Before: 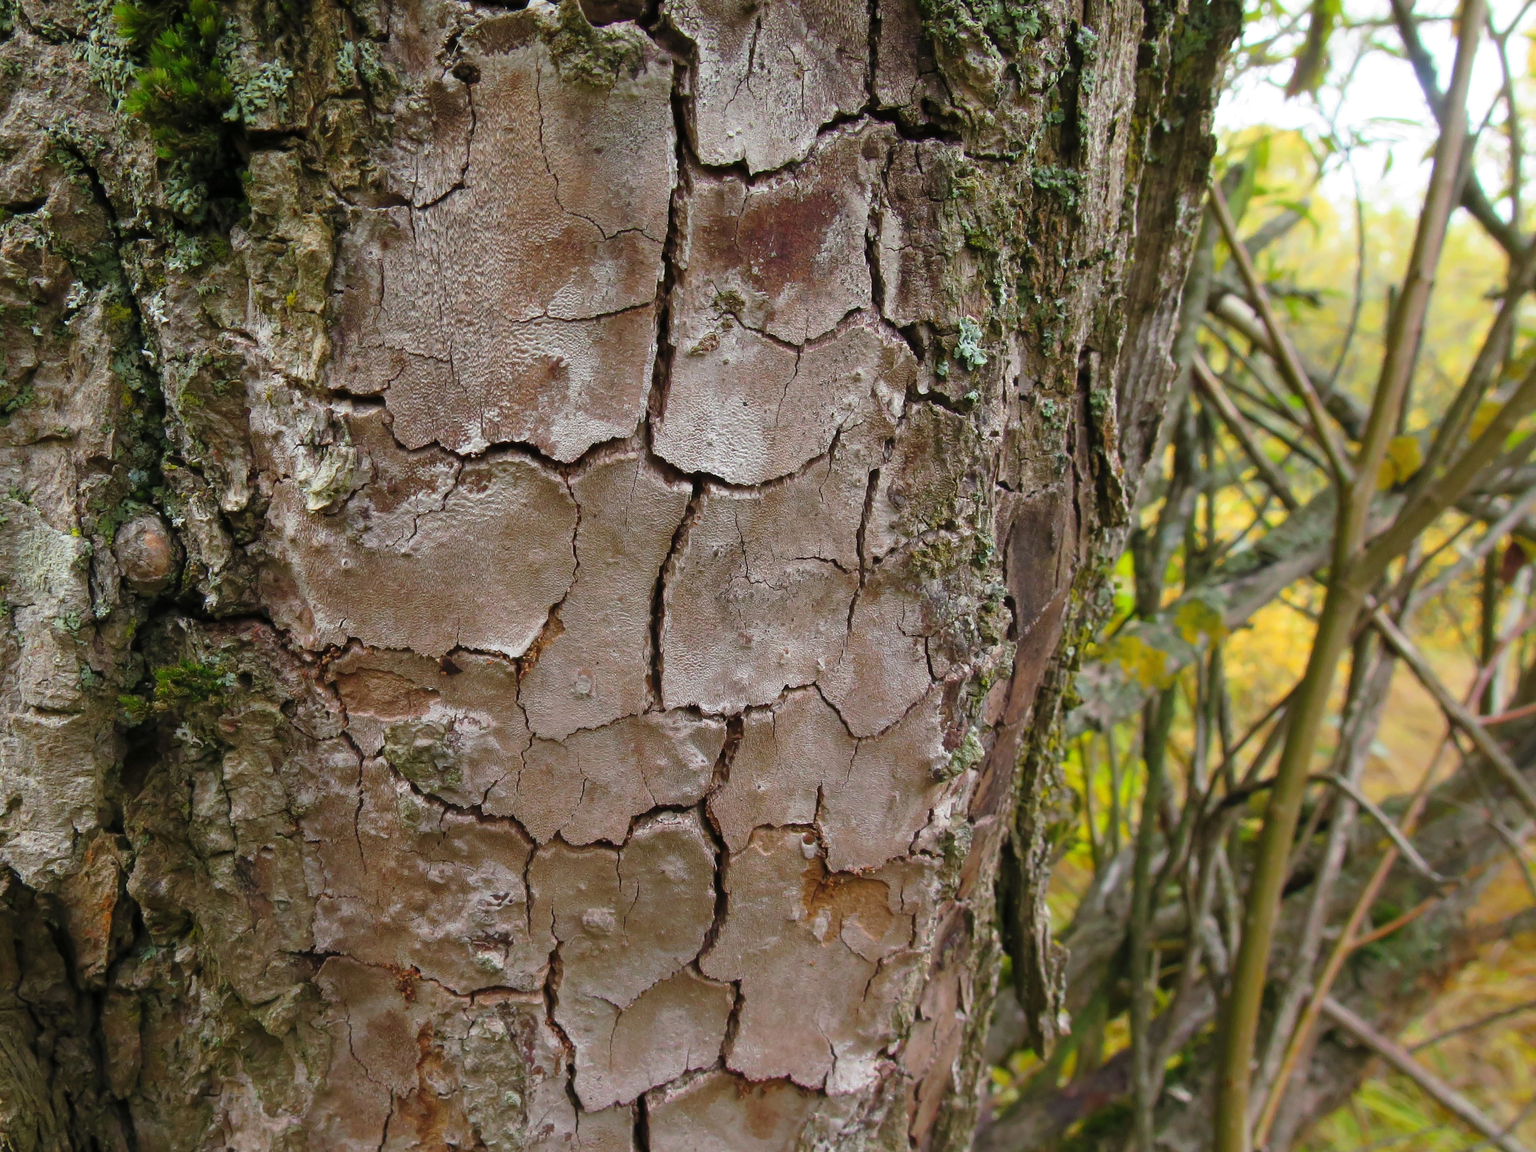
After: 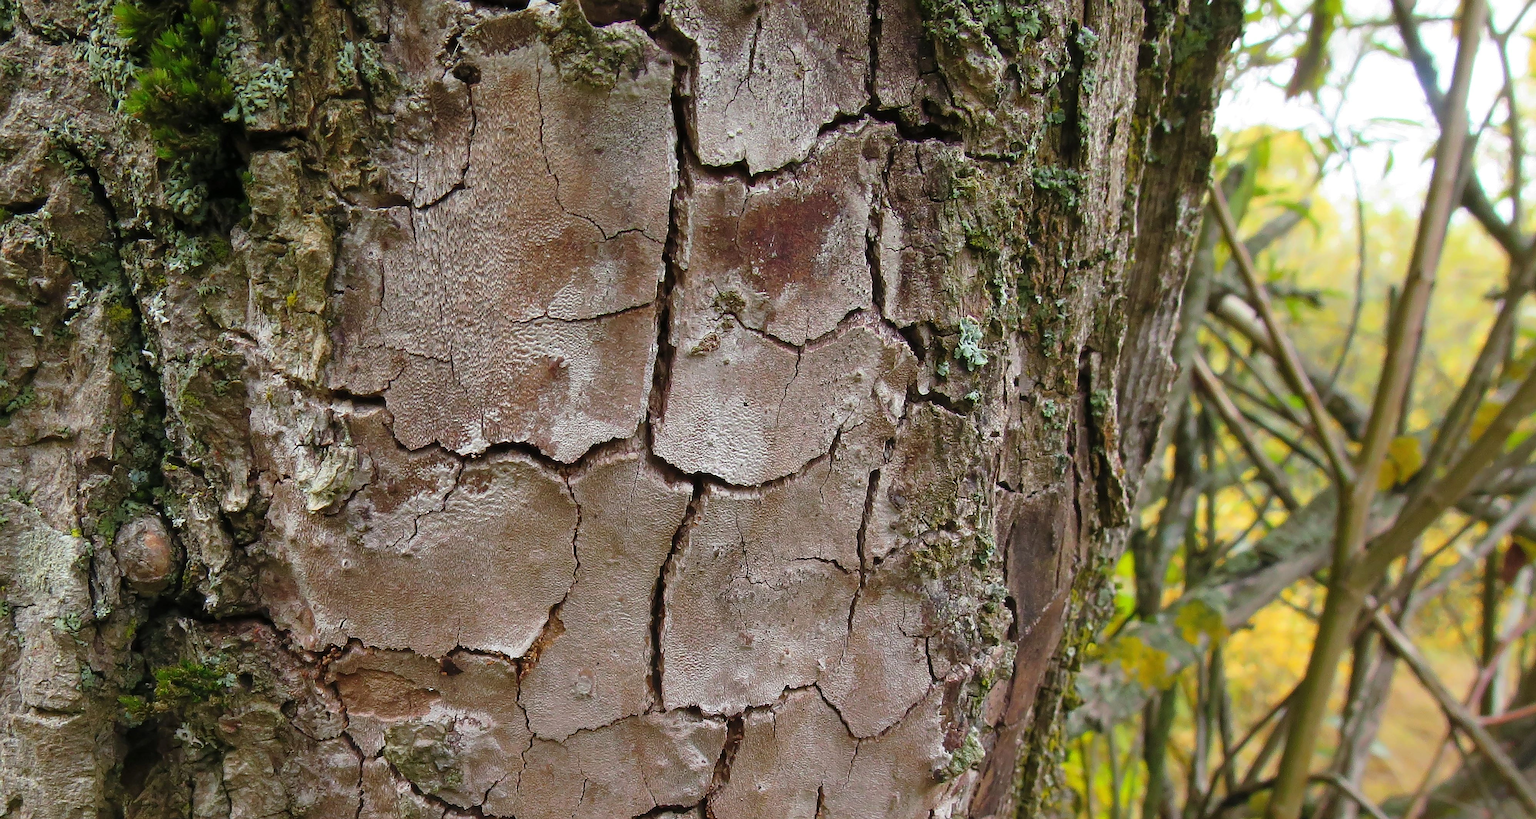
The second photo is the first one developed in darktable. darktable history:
sharpen: on, module defaults
crop: right 0%, bottom 28.882%
